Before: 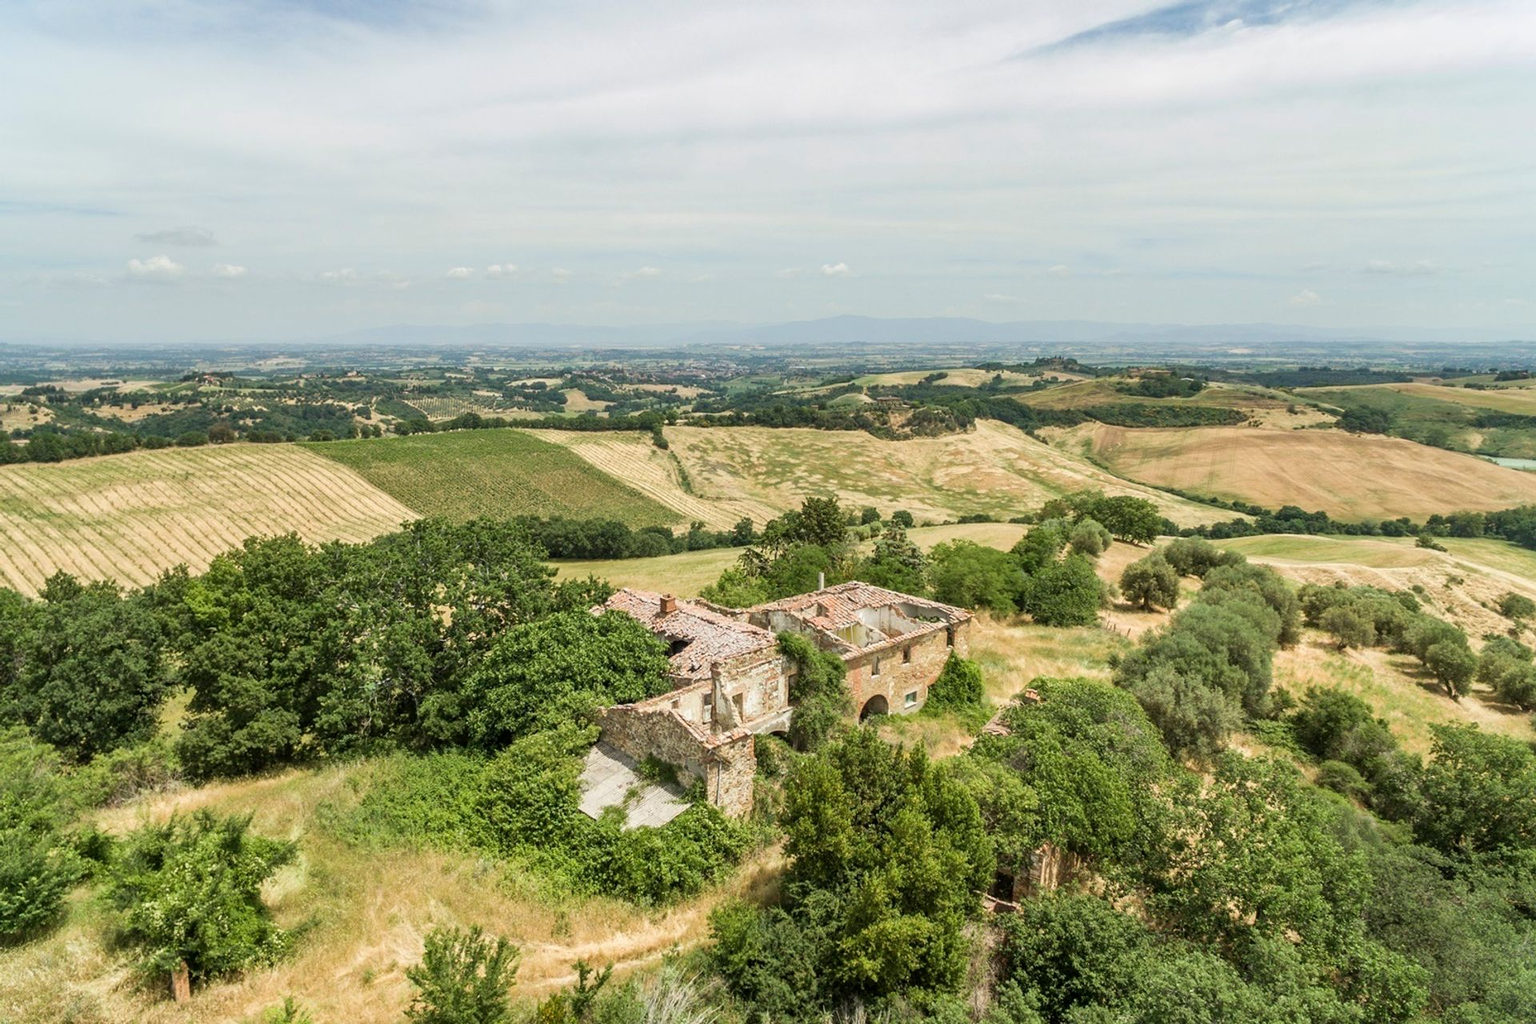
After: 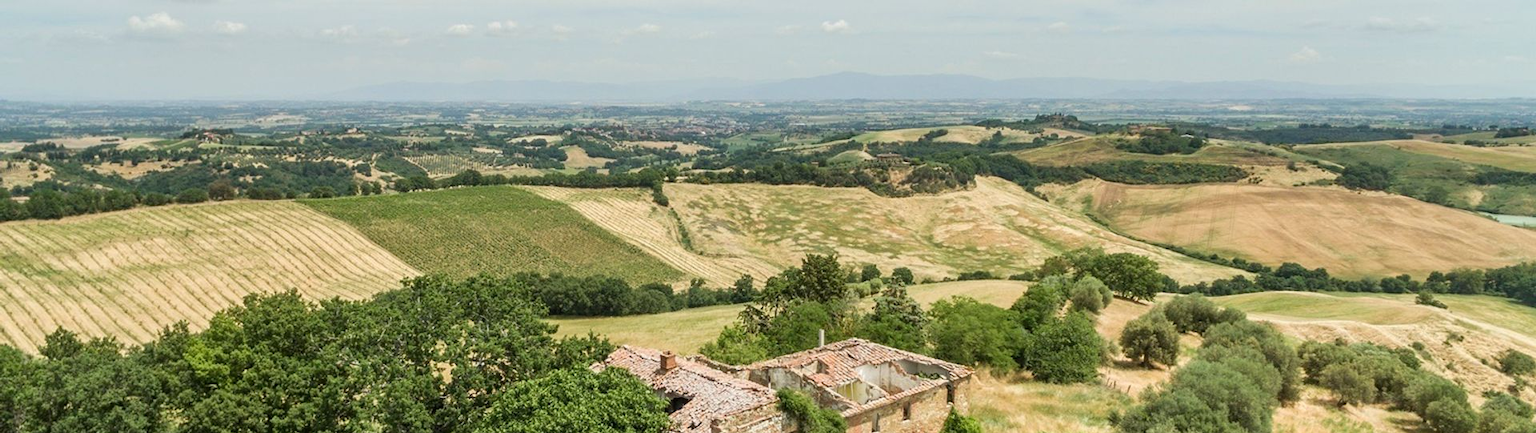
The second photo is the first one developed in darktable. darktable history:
crop and rotate: top 23.796%, bottom 33.833%
